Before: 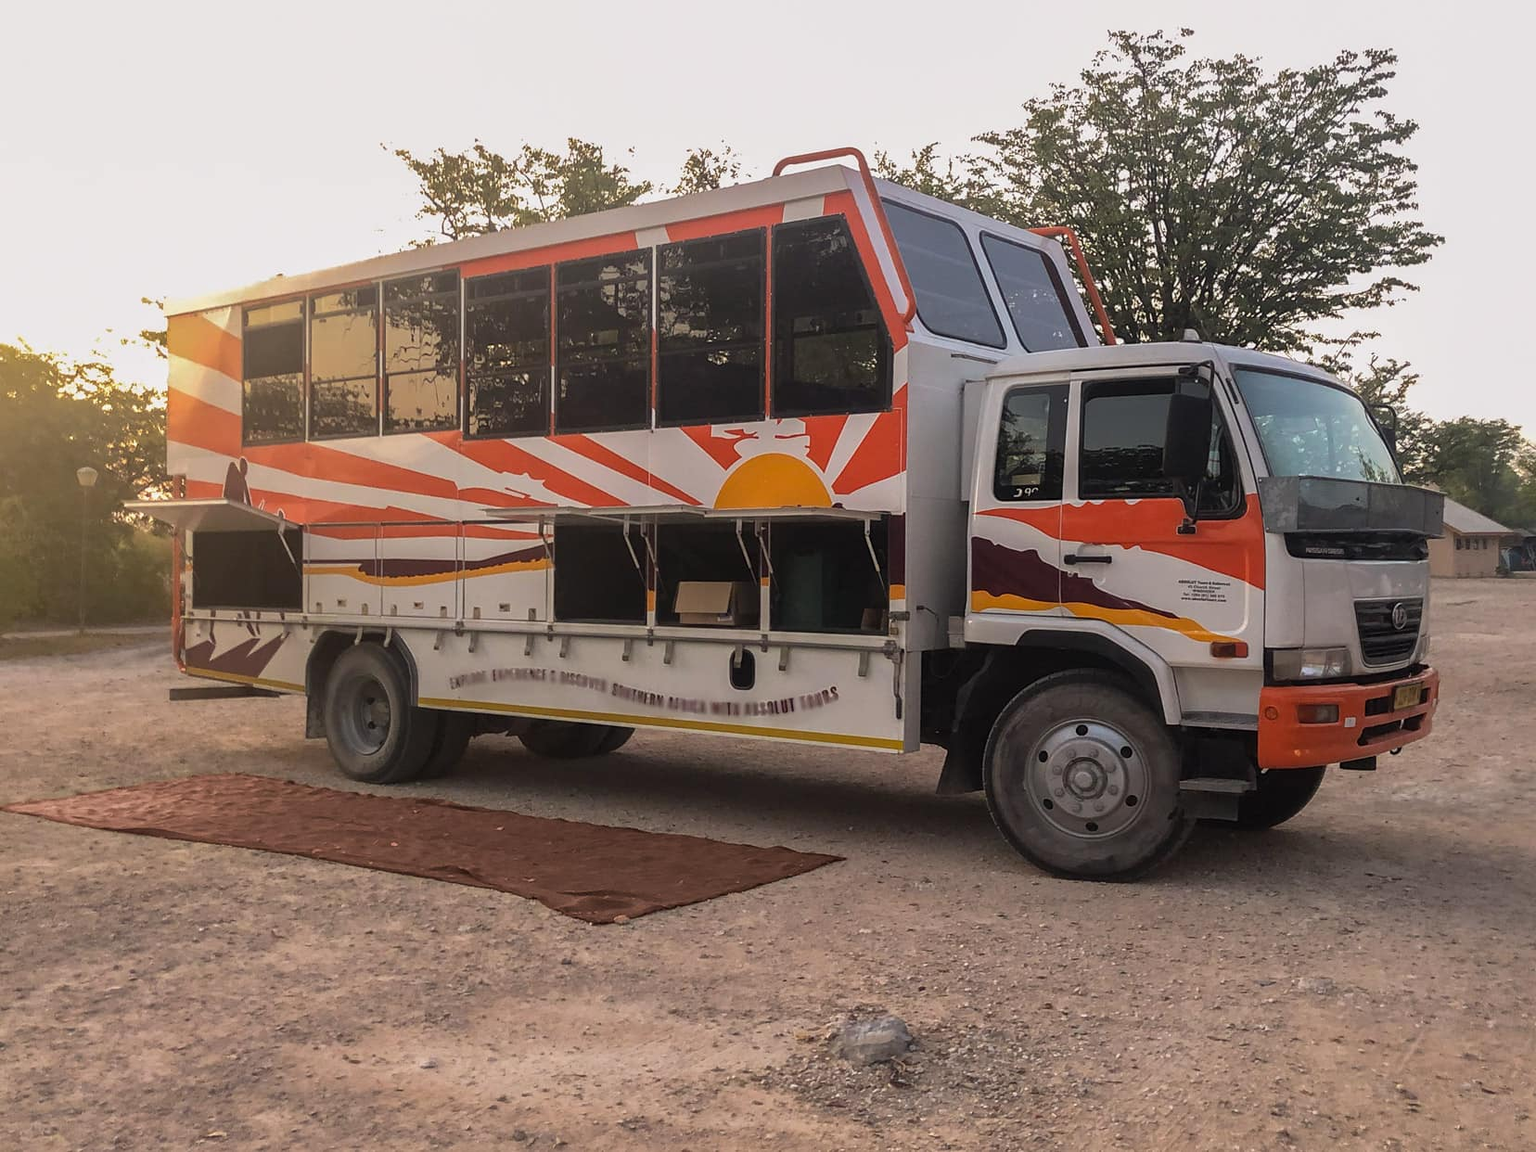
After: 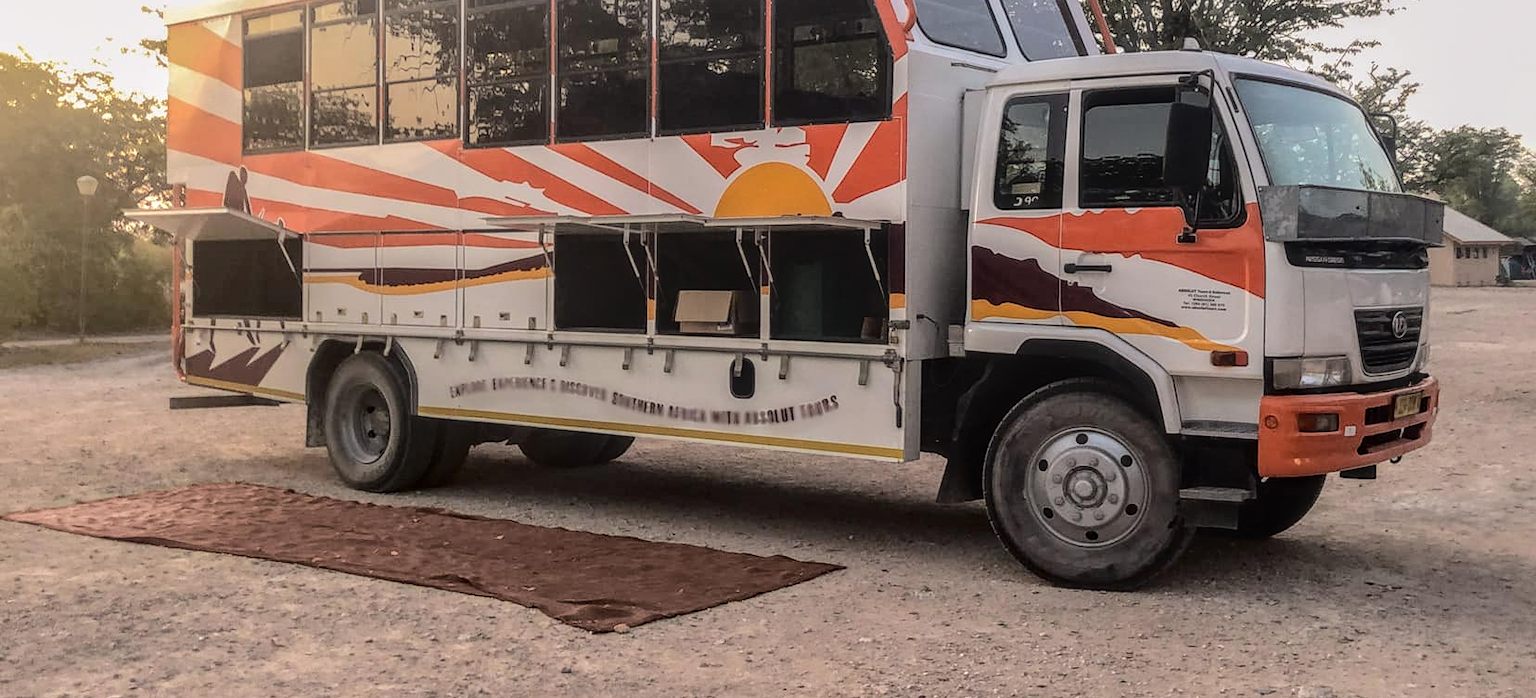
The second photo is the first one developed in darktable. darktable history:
crop and rotate: top 25.291%, bottom 14.012%
exposure: black level correction 0.001, compensate exposure bias true, compensate highlight preservation false
tone equalizer: smoothing diameter 2.18%, edges refinement/feathering 24.9, mask exposure compensation -1.57 EV, filter diffusion 5
haze removal: strength -0.058, compatibility mode true, adaptive false
contrast brightness saturation: saturation -0.061
local contrast: highlights 5%, shadows 6%, detail 133%
tone curve: curves: ch0 [(0, 0) (0.003, 0.012) (0.011, 0.014) (0.025, 0.019) (0.044, 0.028) (0.069, 0.039) (0.1, 0.056) (0.136, 0.093) (0.177, 0.147) (0.224, 0.214) (0.277, 0.29) (0.335, 0.381) (0.399, 0.476) (0.468, 0.557) (0.543, 0.635) (0.623, 0.697) (0.709, 0.764) (0.801, 0.831) (0.898, 0.917) (1, 1)], color space Lab, independent channels, preserve colors none
